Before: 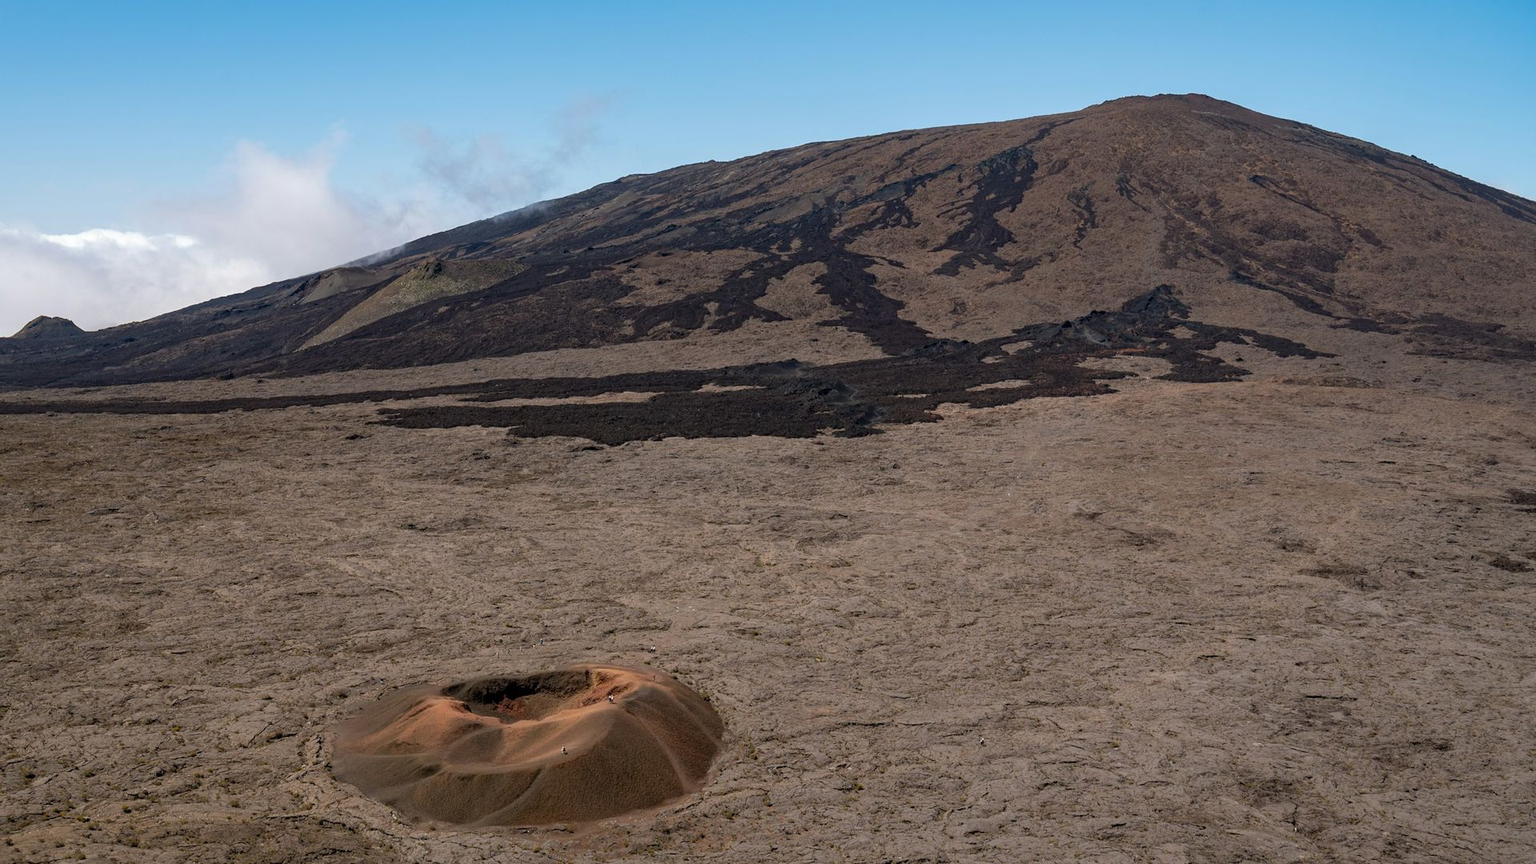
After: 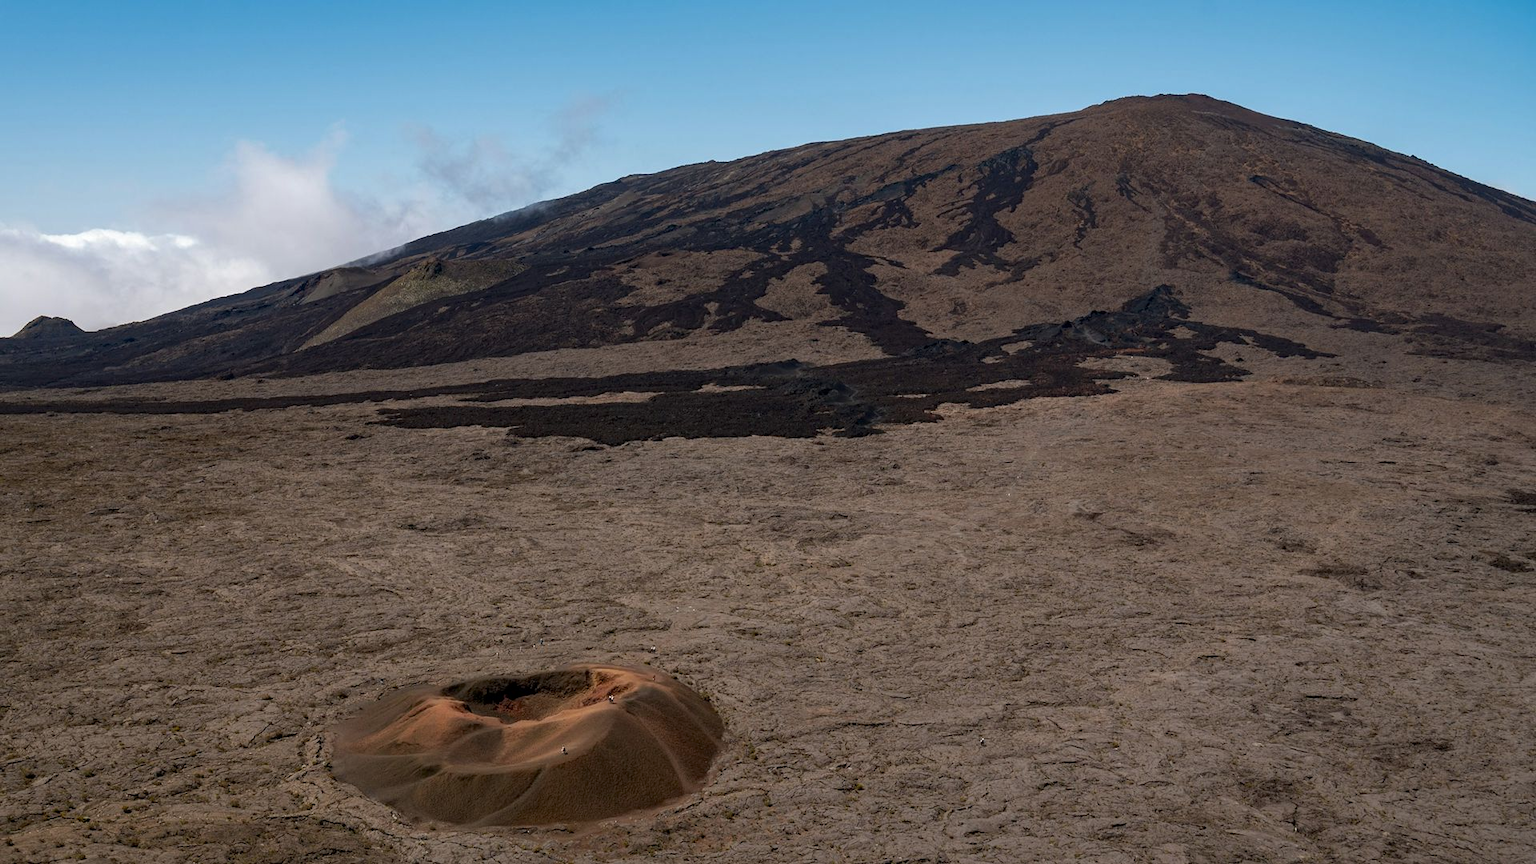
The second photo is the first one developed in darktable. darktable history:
contrast brightness saturation: brightness -0.09
color correction: saturation 0.99
